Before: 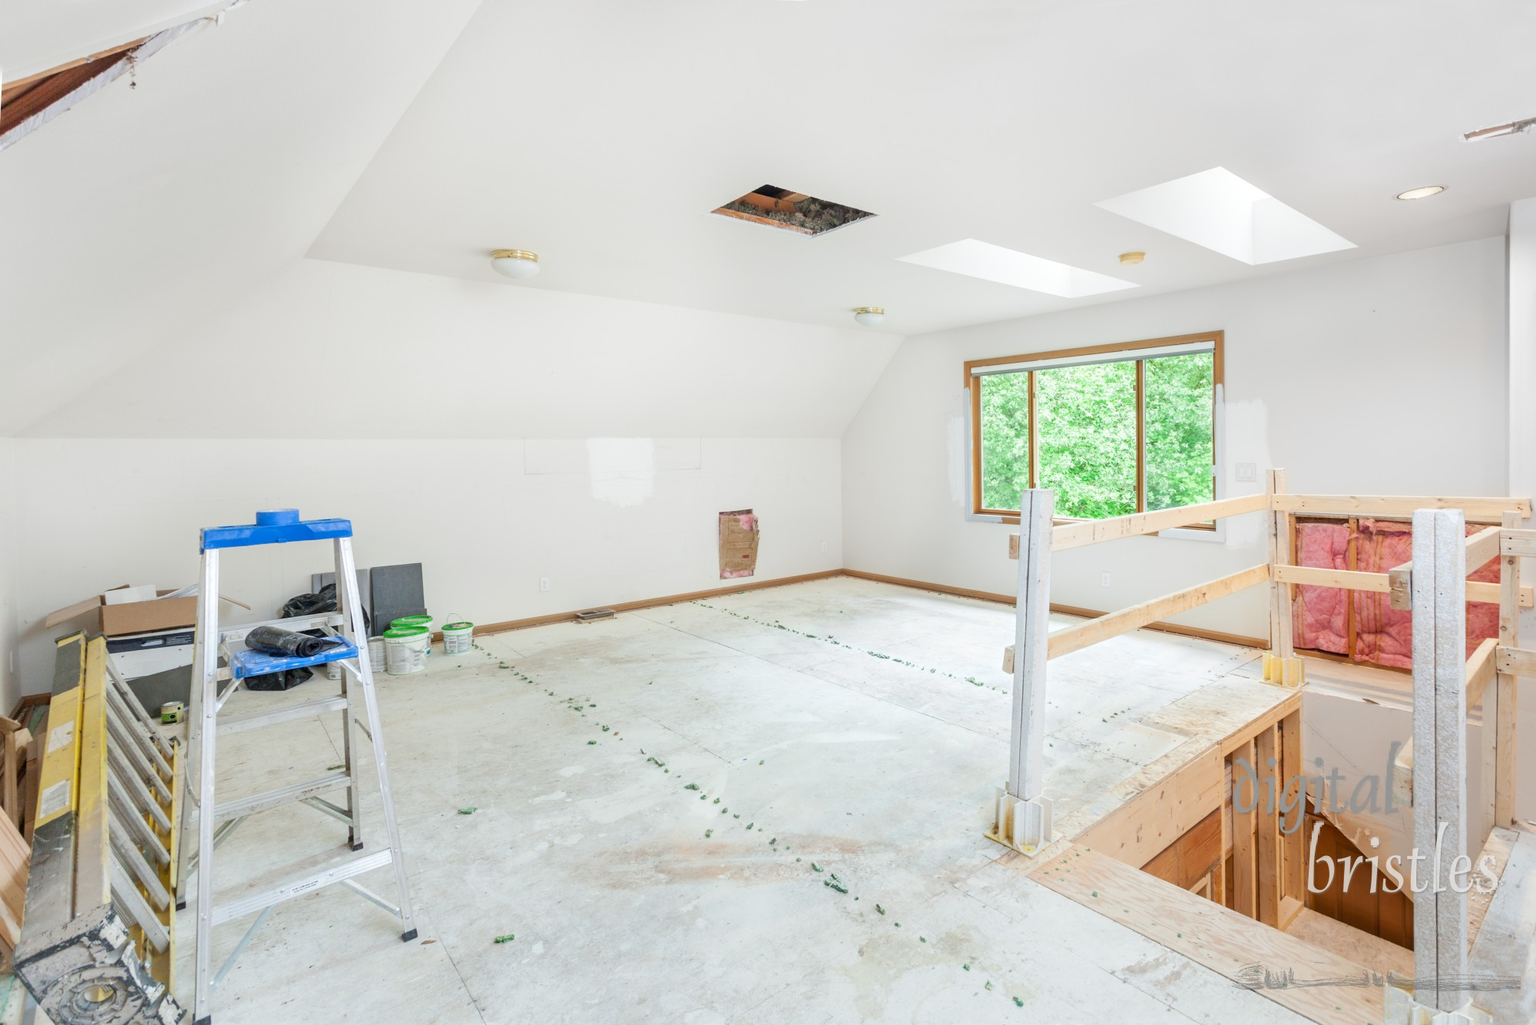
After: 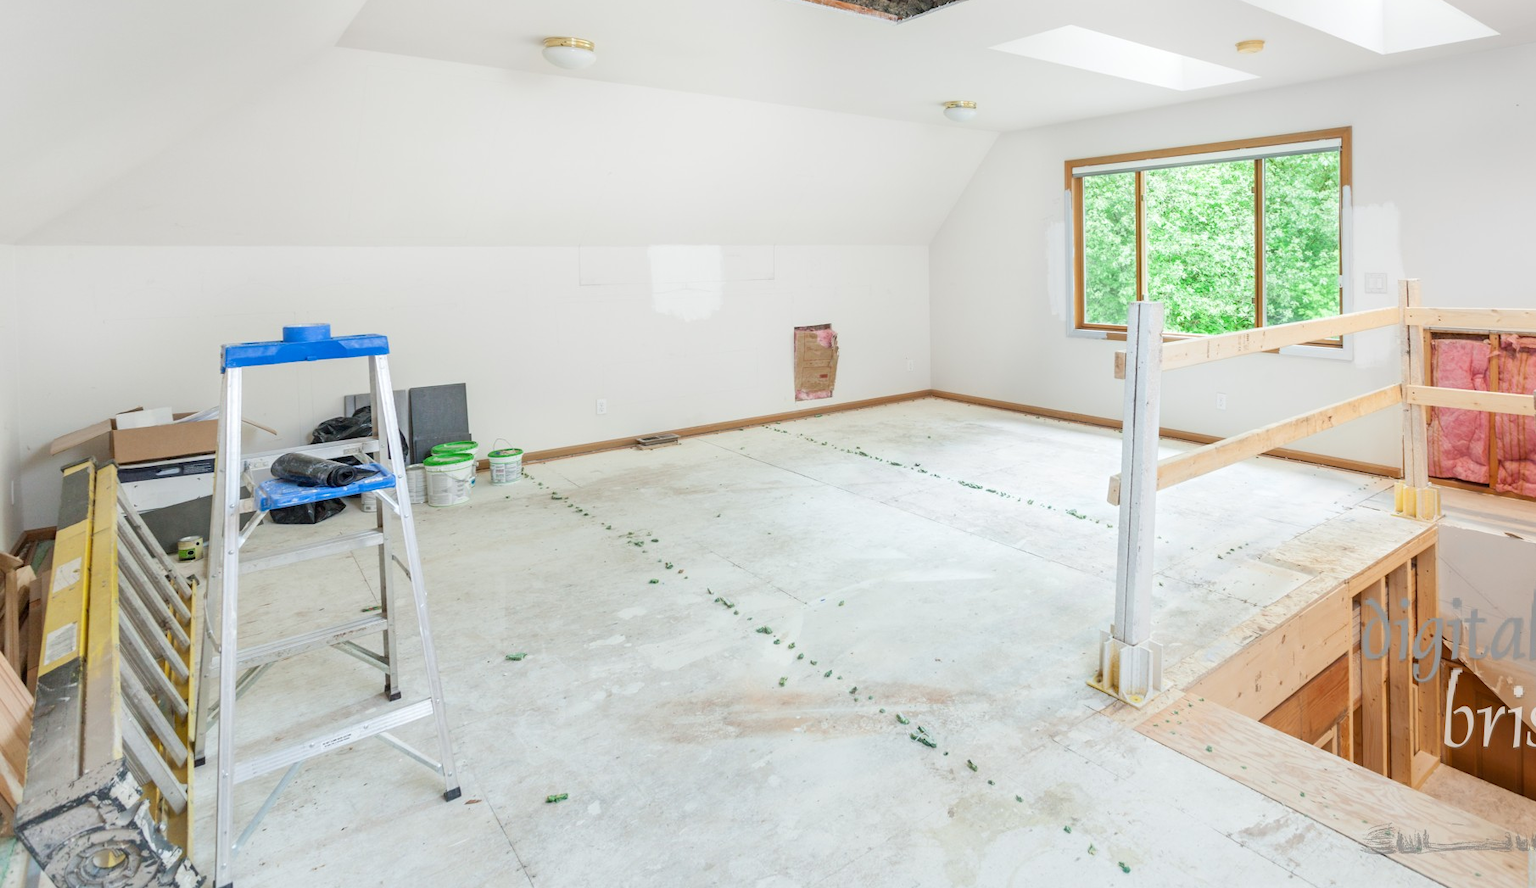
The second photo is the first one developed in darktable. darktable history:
crop: top 21.122%, right 9.421%, bottom 0.346%
